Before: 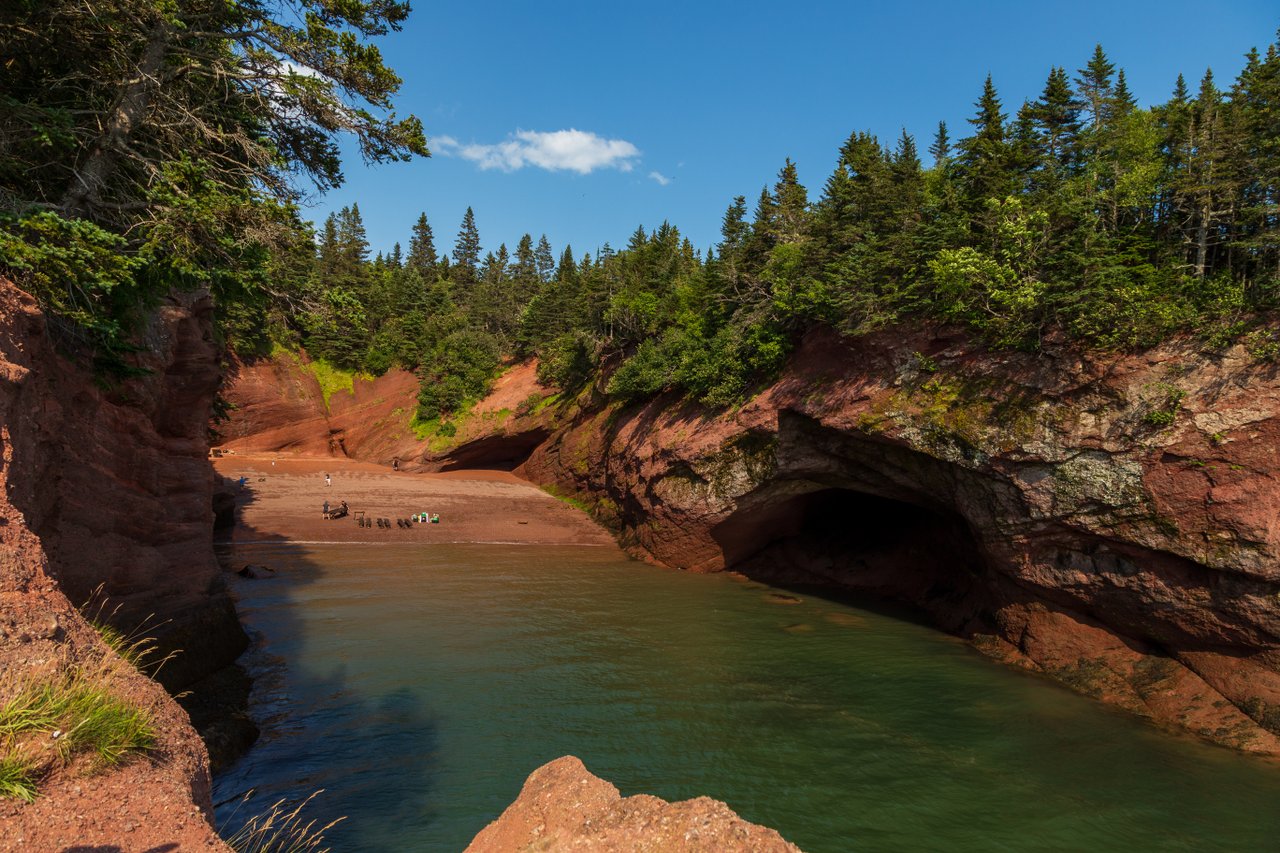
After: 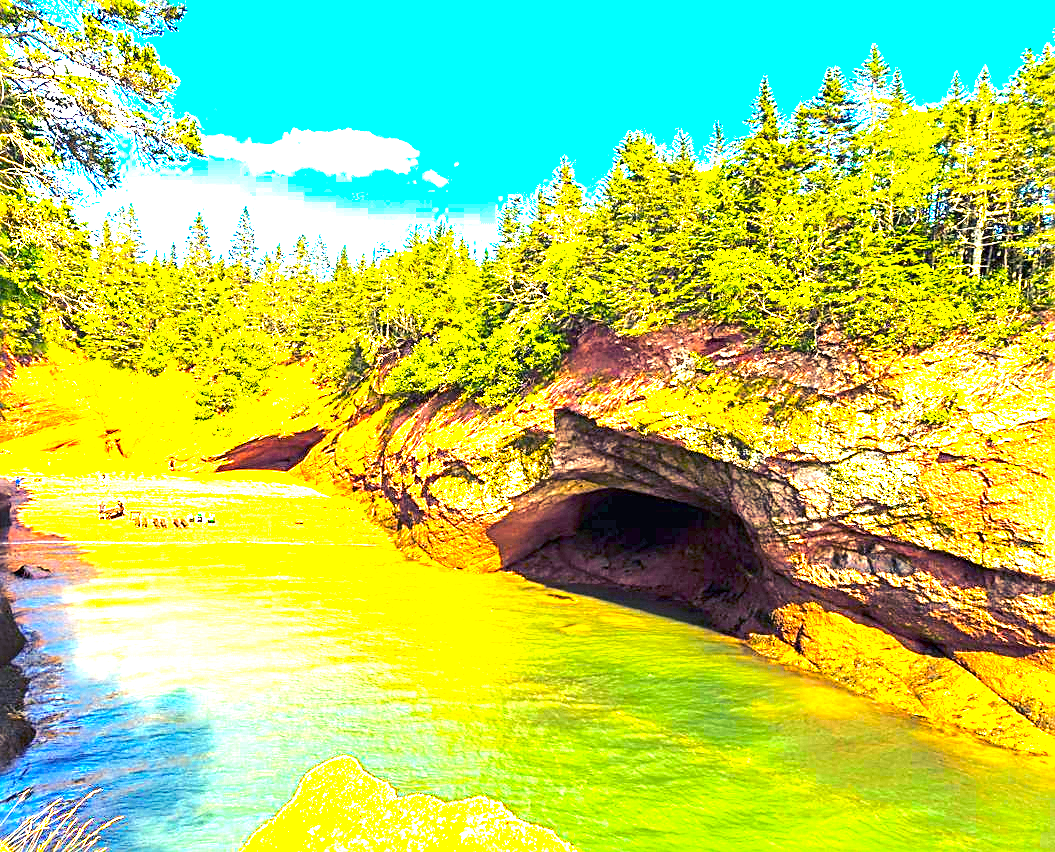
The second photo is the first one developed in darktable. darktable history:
color balance rgb: shadows lift › luminance -28.759%, shadows lift › chroma 15.128%, shadows lift › hue 269.34°, power › luminance 1.541%, highlights gain › chroma 2.998%, highlights gain › hue 78.33°, linear chroma grading › shadows -9.763%, linear chroma grading › global chroma 19.733%, perceptual saturation grading › global saturation 29.368%, perceptual brilliance grading › highlights 18.111%, perceptual brilliance grading › mid-tones 32.745%, perceptual brilliance grading › shadows -30.671%
crop: left 17.548%, bottom 0.035%
exposure: black level correction 0, exposure 4.04 EV, compensate highlight preservation false
tone equalizer: edges refinement/feathering 500, mask exposure compensation -1.57 EV, preserve details no
sharpen: radius 2.535, amount 0.62
